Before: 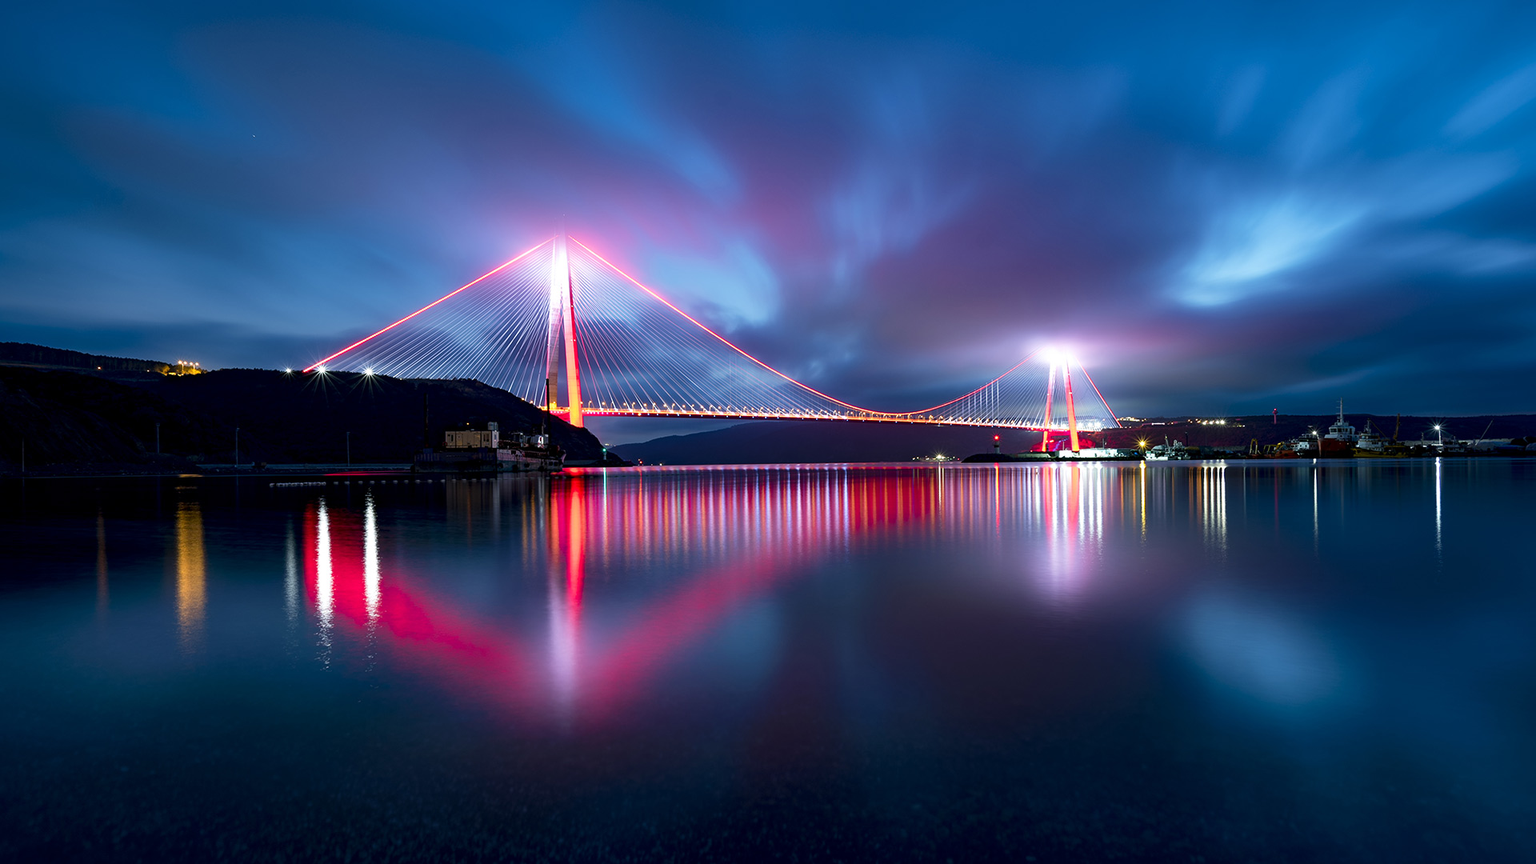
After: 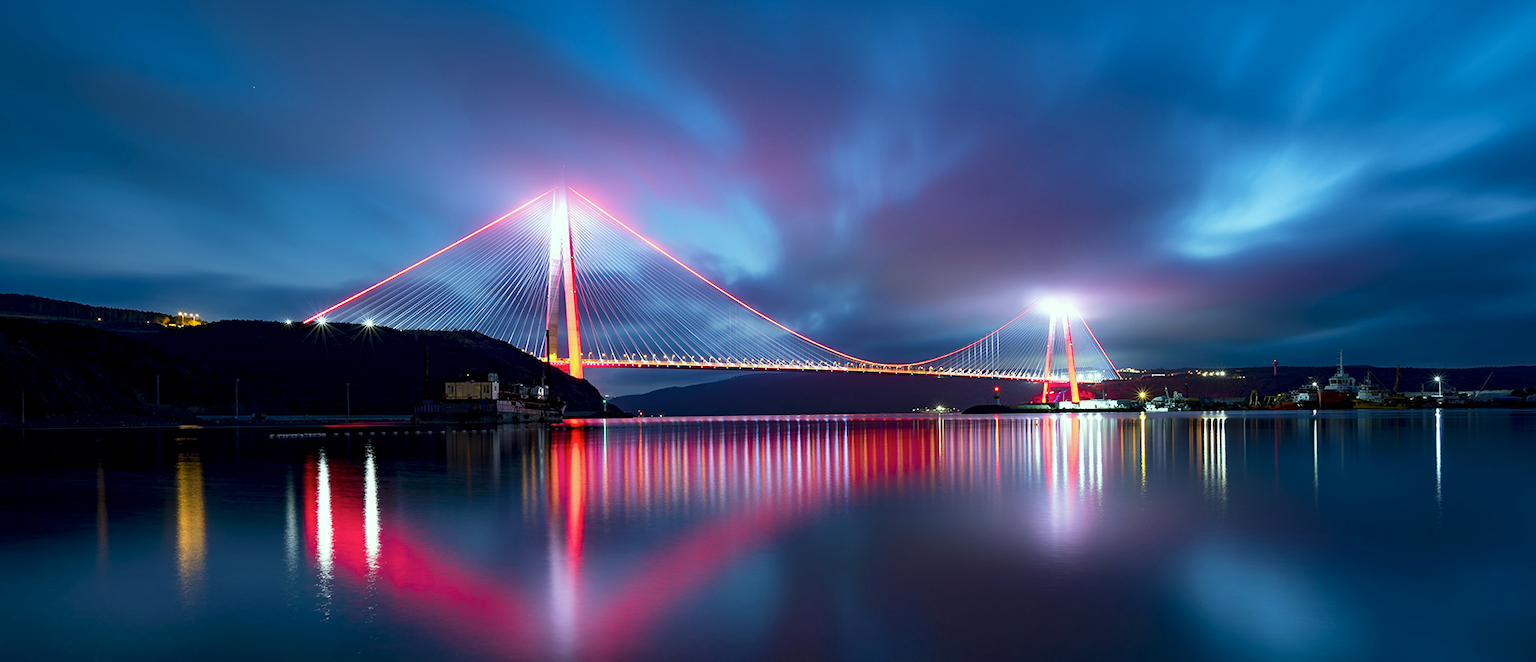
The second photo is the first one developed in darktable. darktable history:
crop: top 5.667%, bottom 17.637%
color correction: highlights a* -8, highlights b* 3.1
